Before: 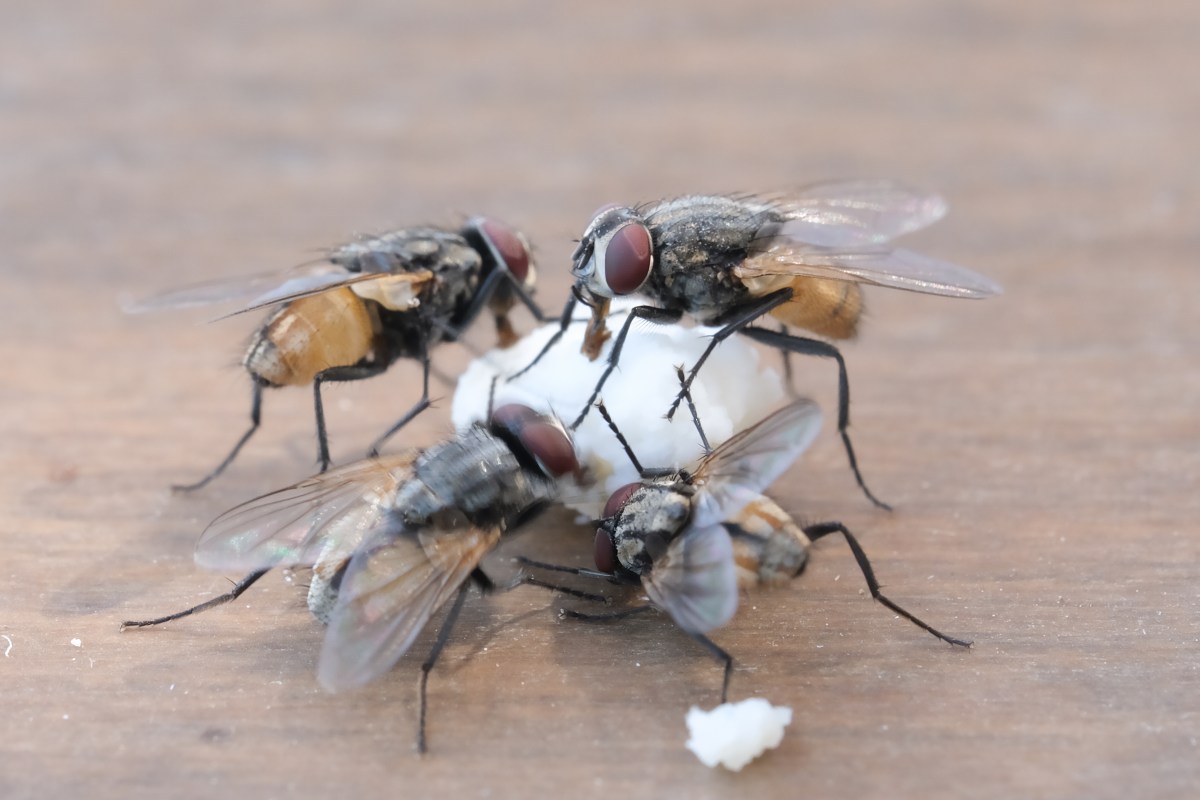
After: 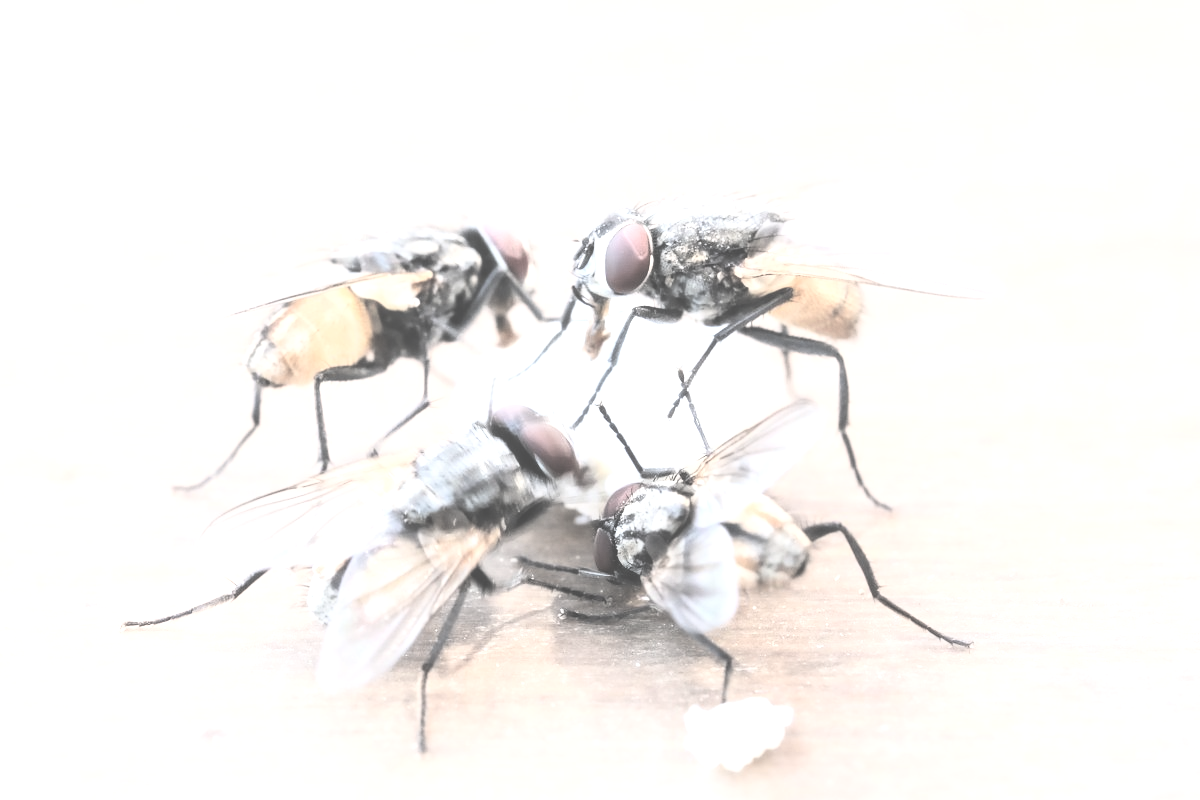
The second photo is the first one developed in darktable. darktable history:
local contrast: on, module defaults
rgb curve: curves: ch0 [(0, 0) (0.21, 0.15) (0.24, 0.21) (0.5, 0.75) (0.75, 0.96) (0.89, 0.99) (1, 1)]; ch1 [(0, 0.02) (0.21, 0.13) (0.25, 0.2) (0.5, 0.67) (0.75, 0.9) (0.89, 0.97) (1, 1)]; ch2 [(0, 0.02) (0.21, 0.13) (0.25, 0.2) (0.5, 0.67) (0.75, 0.9) (0.89, 0.97) (1, 1)], compensate middle gray true
levels: levels [0, 0.476, 0.951]
contrast brightness saturation: brightness 0.18, saturation -0.5
exposure: black level correction -0.041, exposure 0.064 EV, compensate highlight preservation false
